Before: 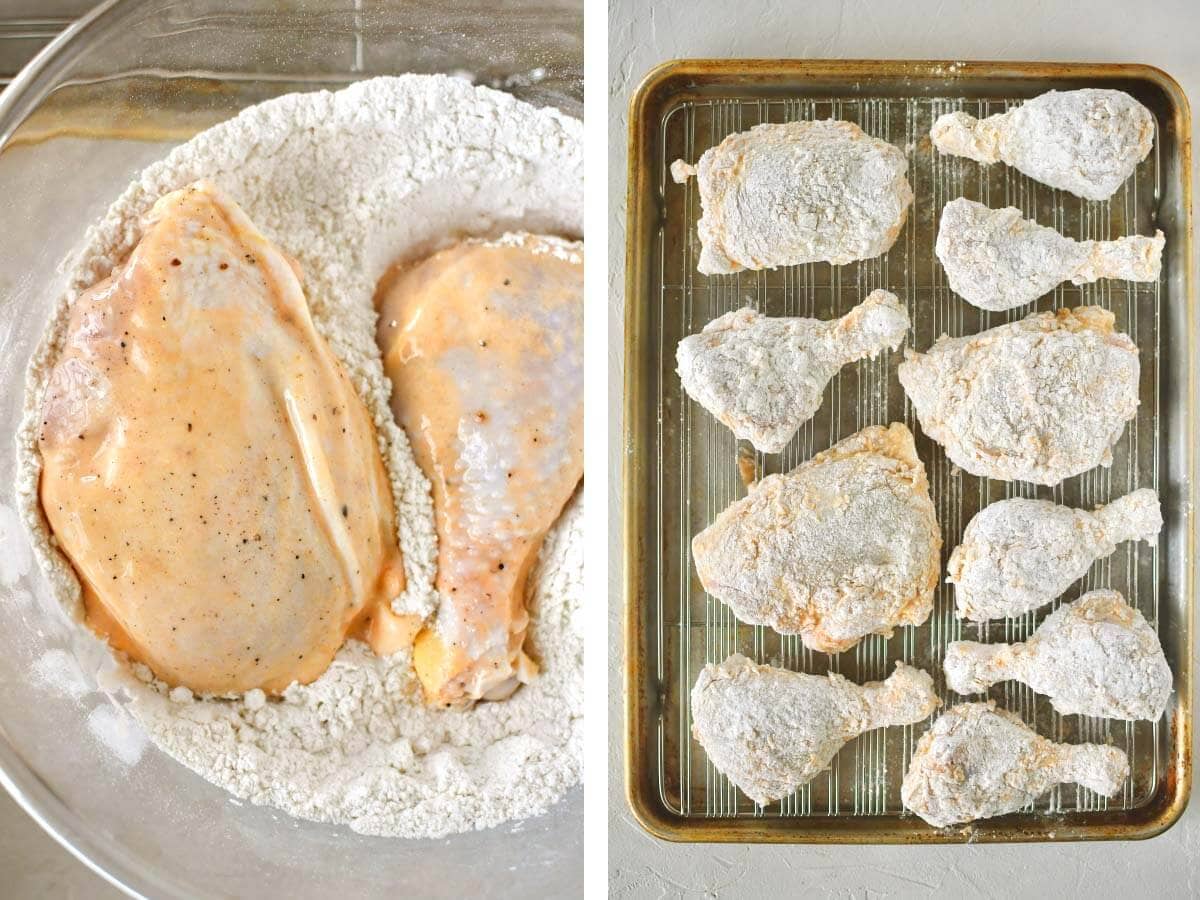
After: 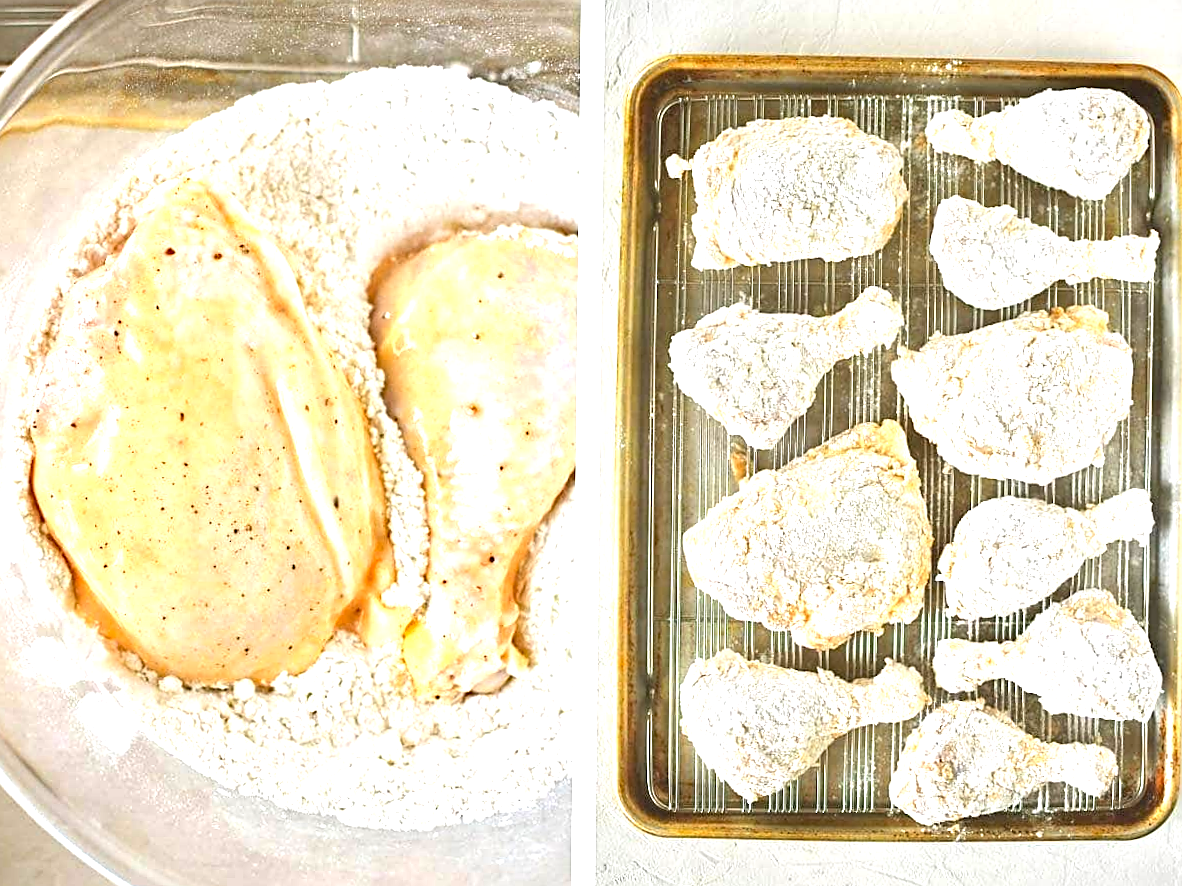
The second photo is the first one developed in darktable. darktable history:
crop and rotate: angle -0.644°
sharpen: on, module defaults
exposure: black level correction 0, exposure 1.001 EV, compensate highlight preservation false
haze removal: compatibility mode true, adaptive false
